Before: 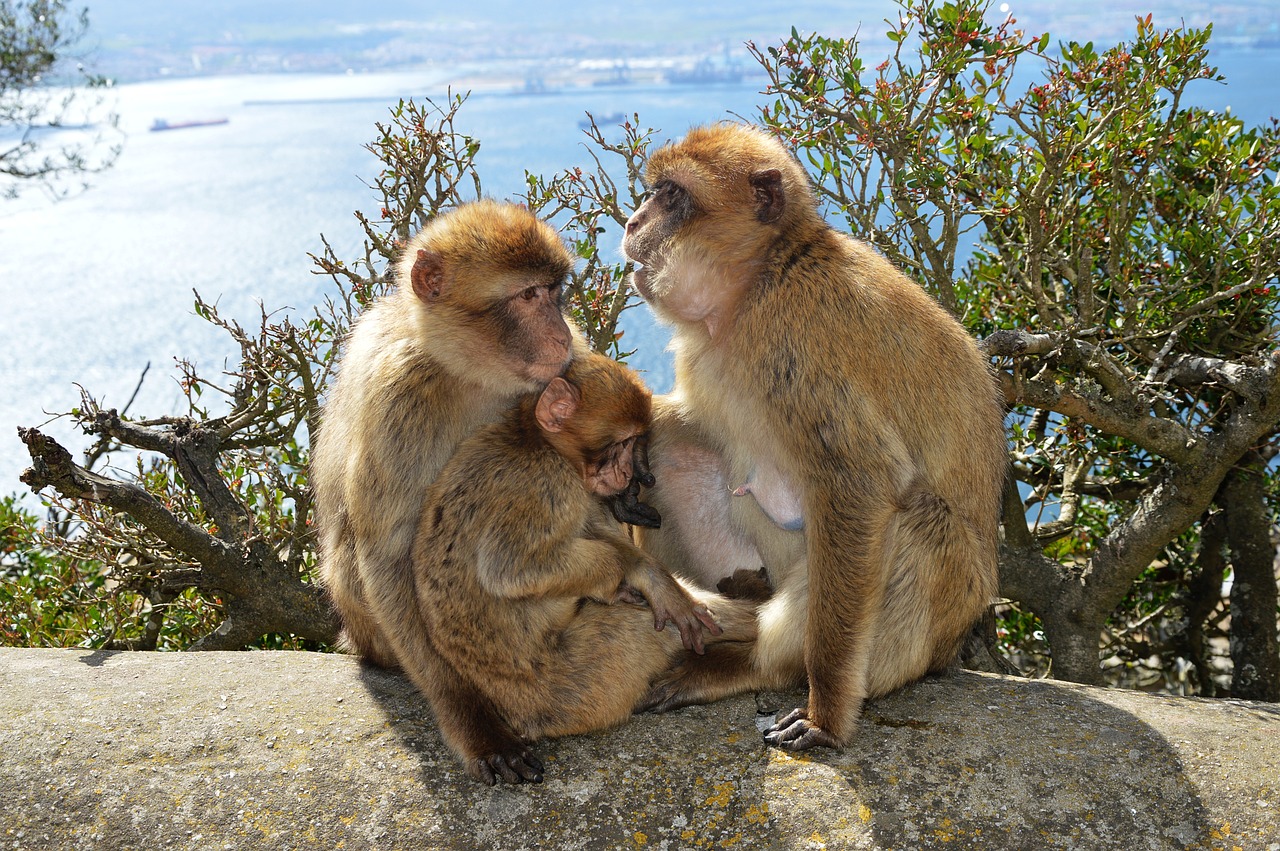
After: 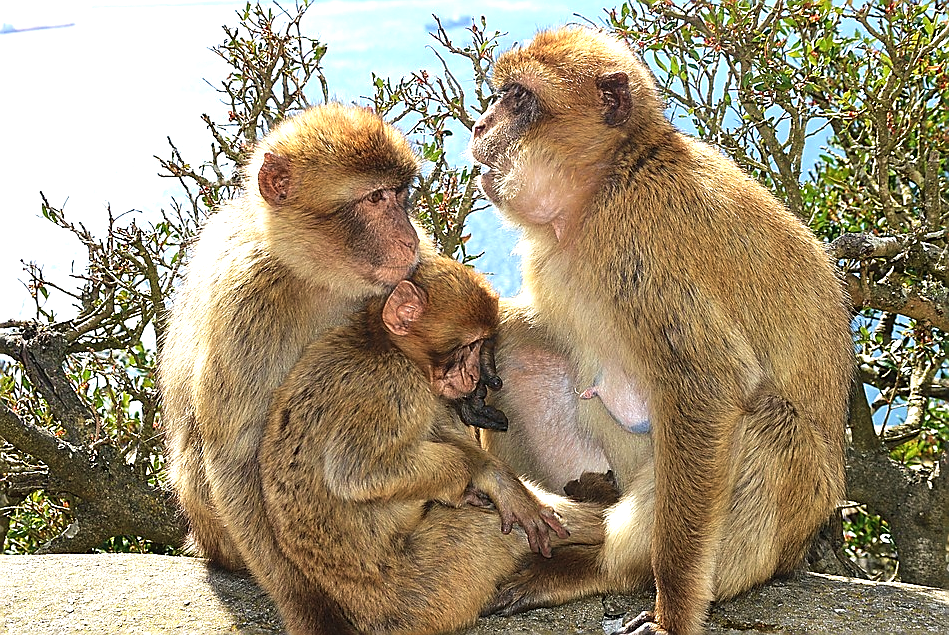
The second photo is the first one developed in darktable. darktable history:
crop and rotate: left 11.979%, top 11.492%, right 13.869%, bottom 13.89%
sharpen: radius 1.416, amount 1.252, threshold 0.756
velvia: strength 26.57%
exposure: black level correction -0.002, exposure 0.706 EV, compensate exposure bias true, compensate highlight preservation false
